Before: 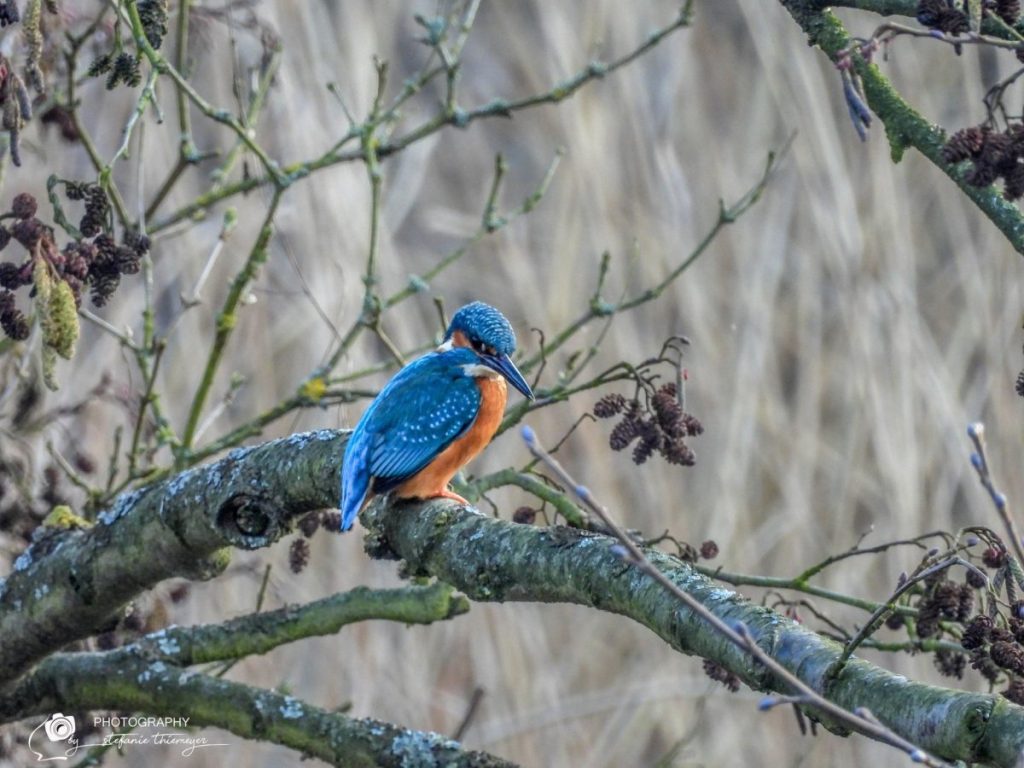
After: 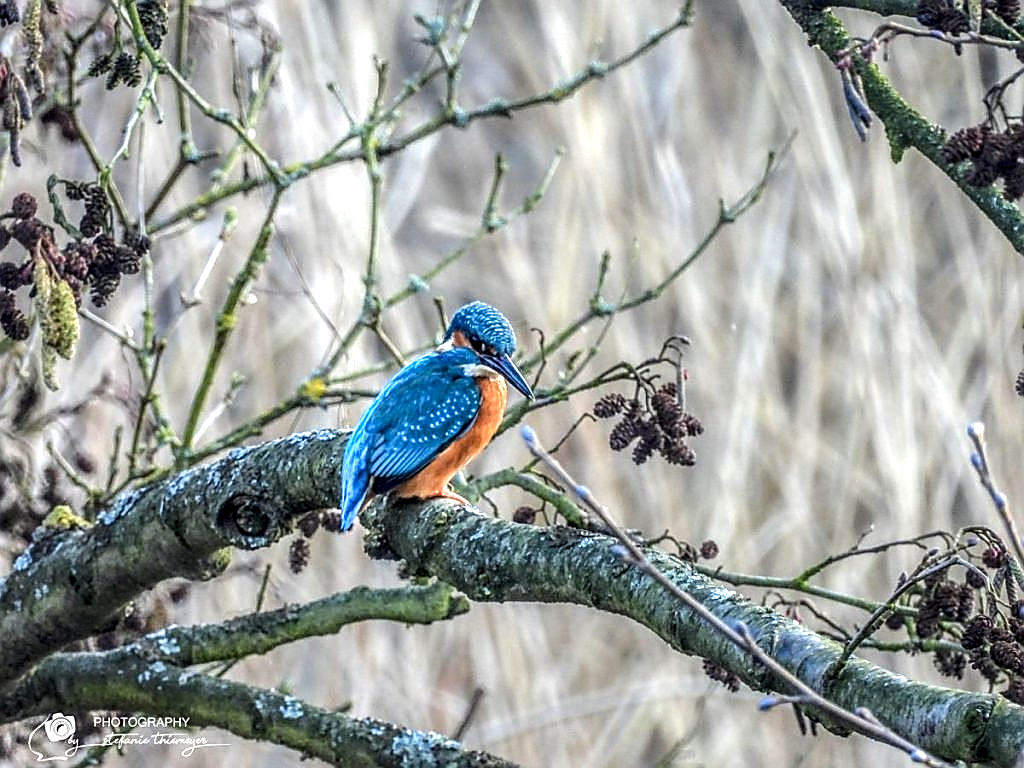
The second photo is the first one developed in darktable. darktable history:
sharpen: radius 1.392, amount 1.259, threshold 0.678
tone equalizer: -8 EV 0.001 EV, -7 EV -0.001 EV, -6 EV 0.002 EV, -5 EV -0.061 EV, -4 EV -0.113 EV, -3 EV -0.156 EV, -2 EV 0.255 EV, -1 EV 0.703 EV, +0 EV 0.462 EV
local contrast: detail 130%
